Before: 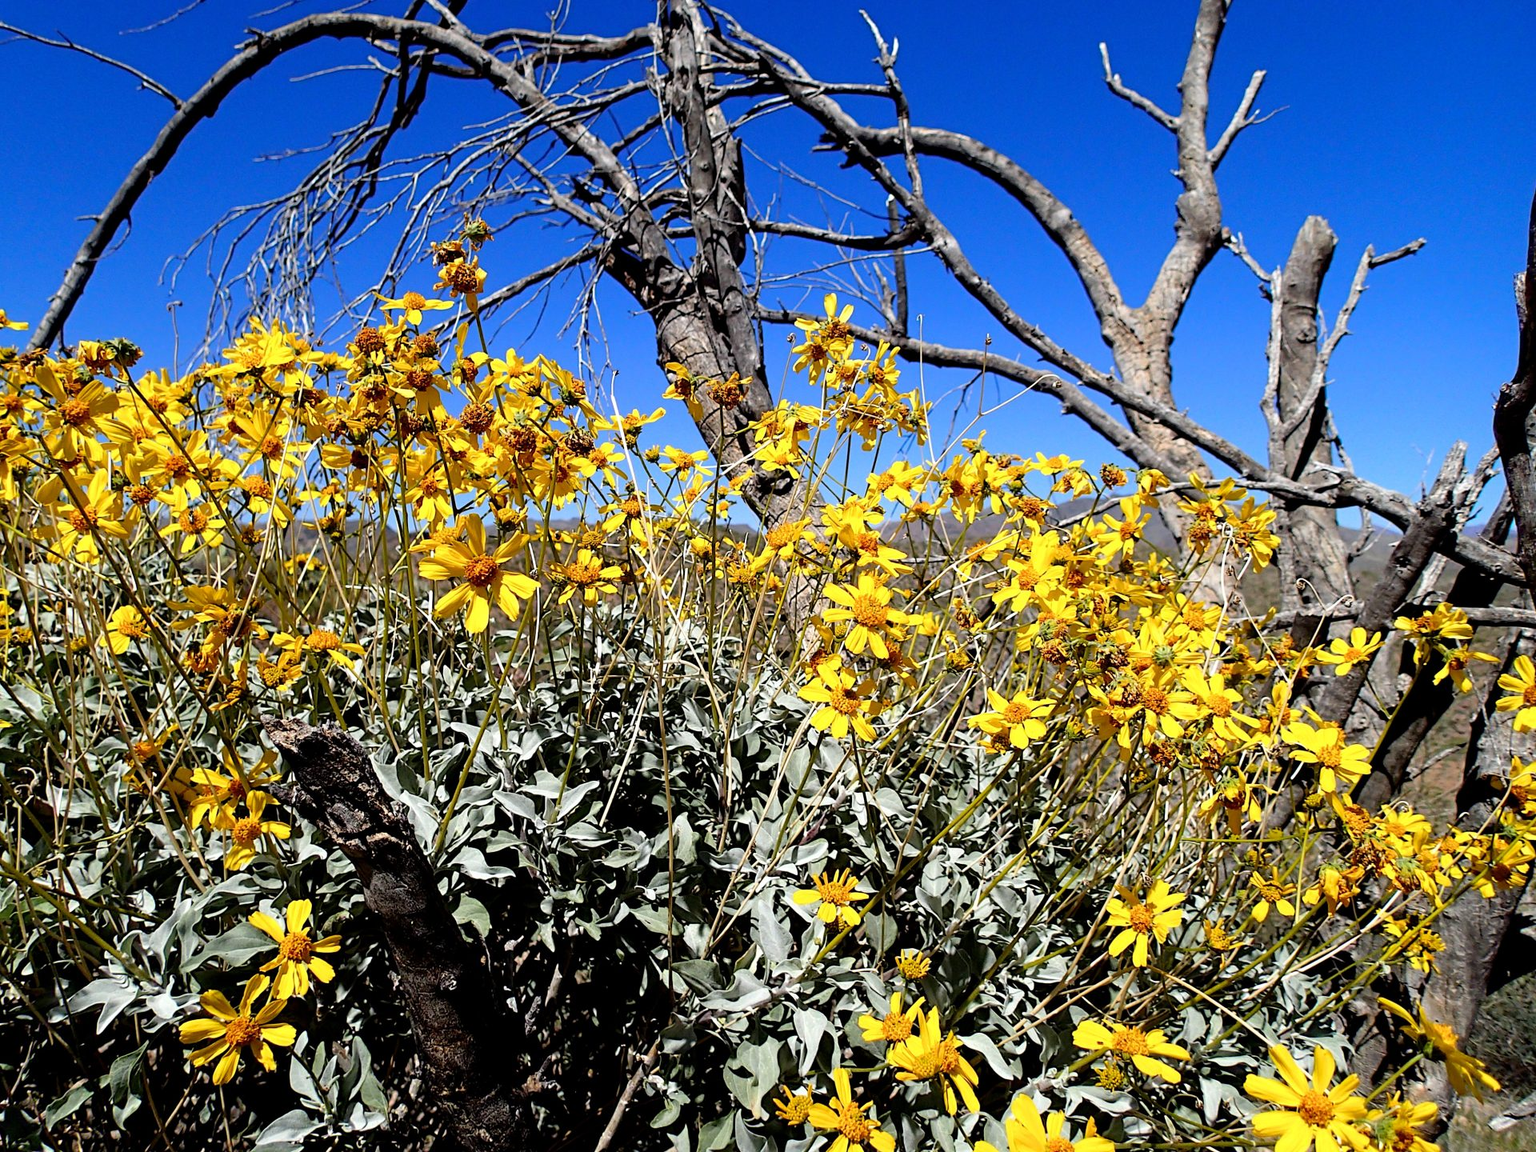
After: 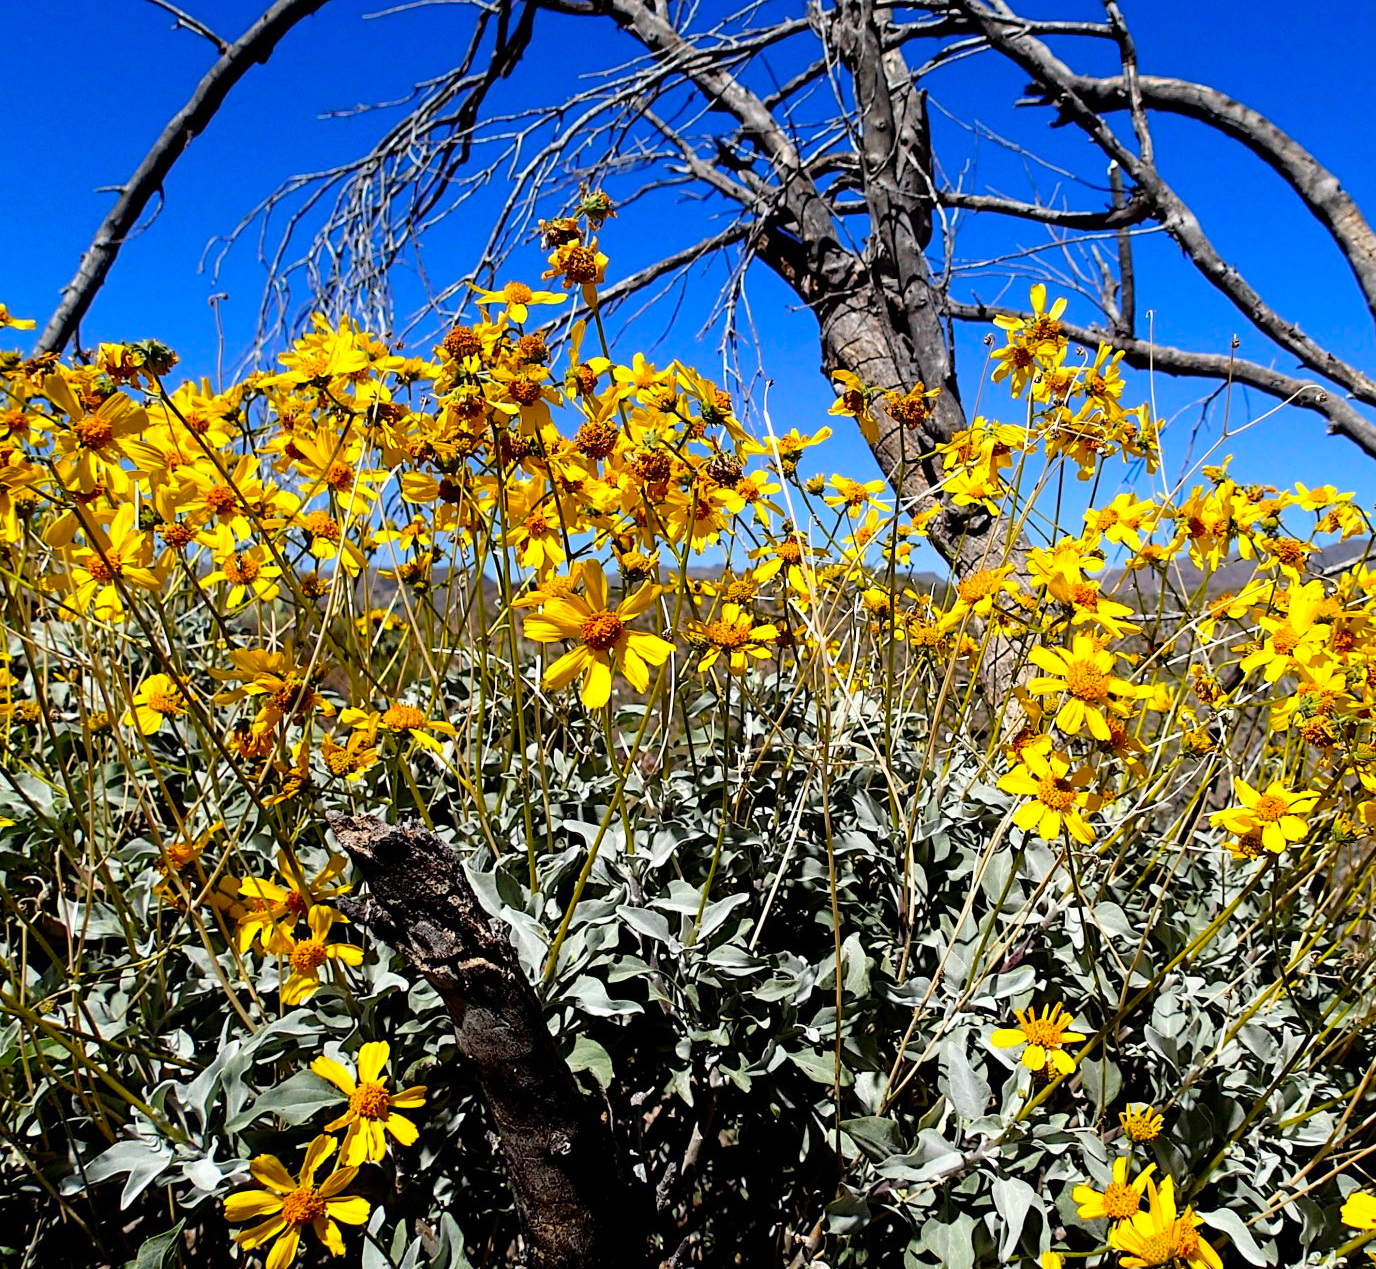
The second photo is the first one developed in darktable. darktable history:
crop: top 5.803%, right 27.864%, bottom 5.804%
color balance: output saturation 120%
